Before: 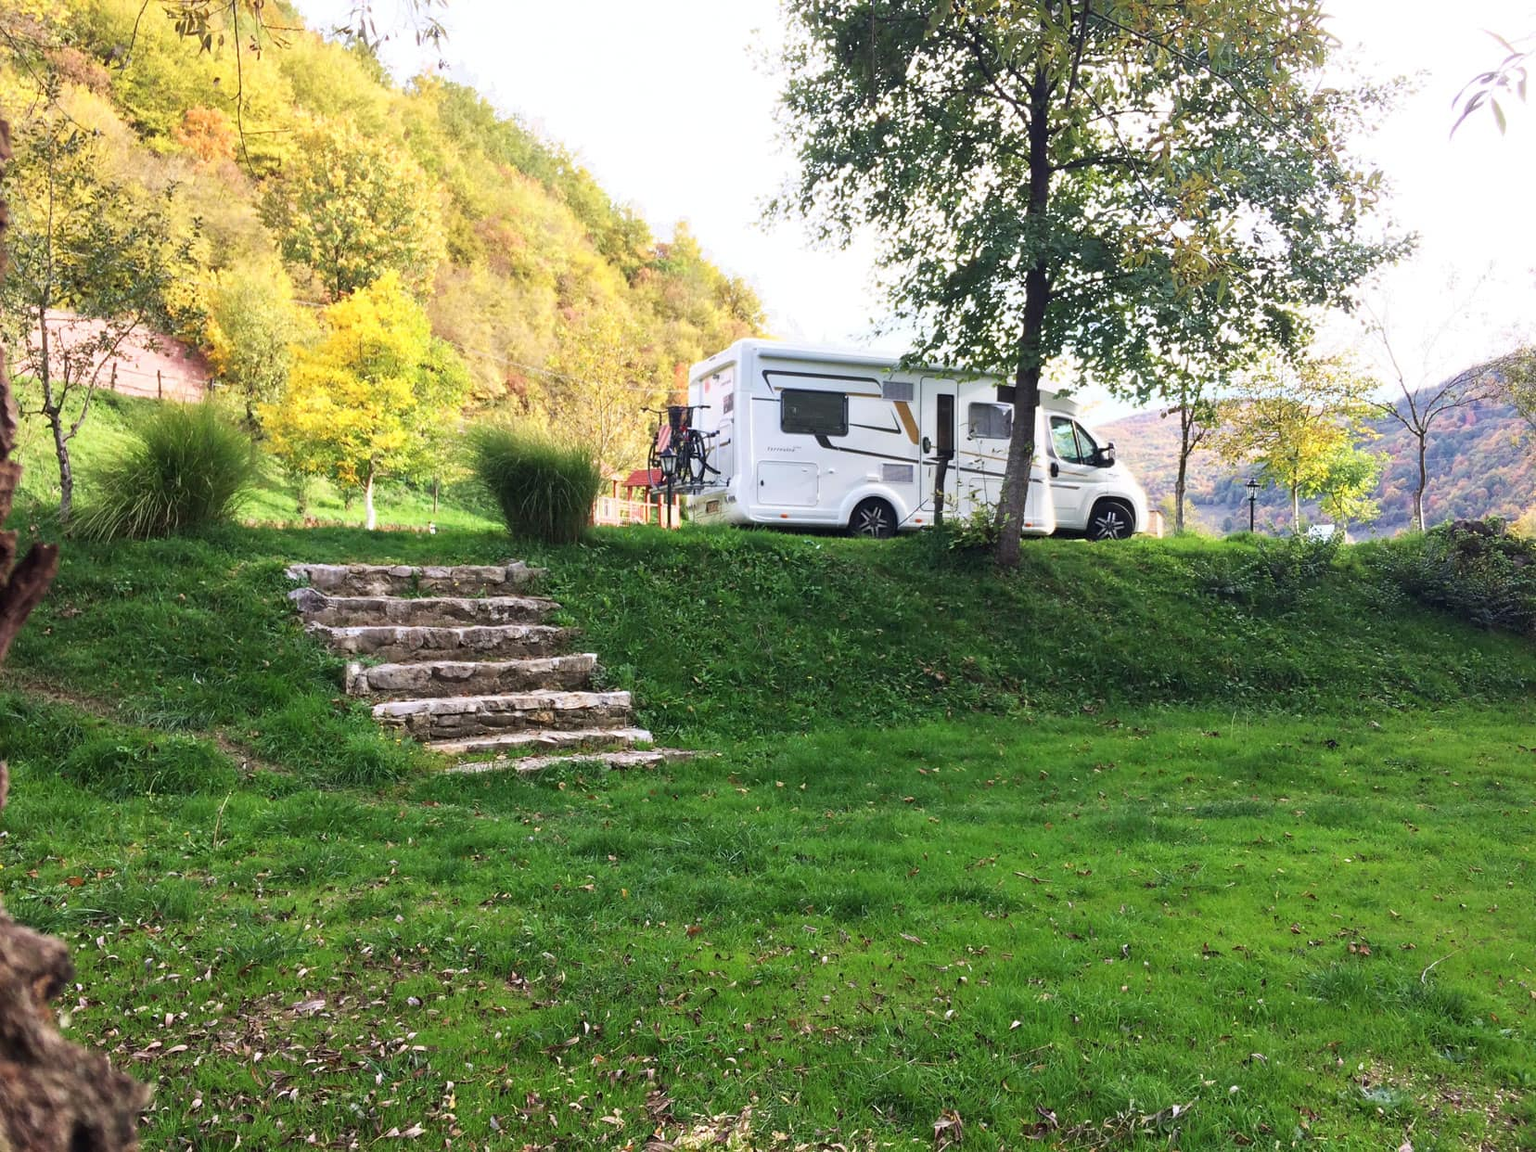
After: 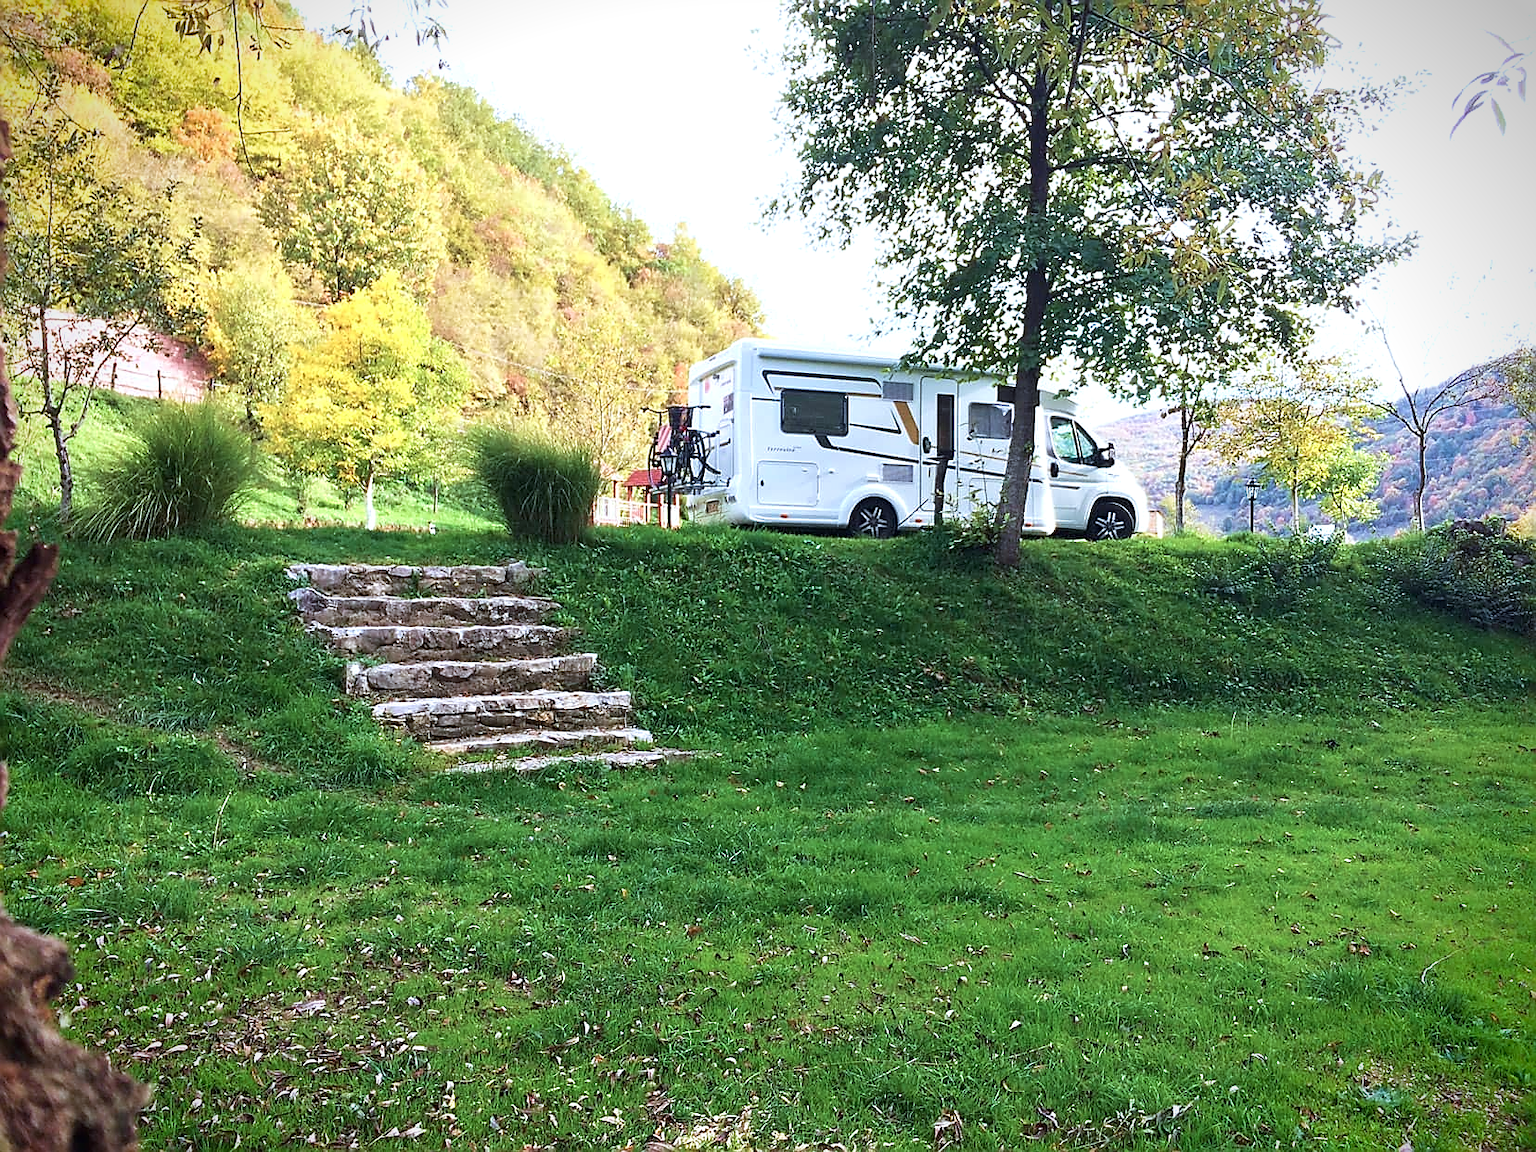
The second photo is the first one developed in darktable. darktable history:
velvia: on, module defaults
exposure: black level correction 0.001, exposure 0.192 EV, compensate exposure bias true, compensate highlight preservation false
sharpen: radius 1.351, amount 1.239, threshold 0.684
contrast brightness saturation: saturation -0.054
vignetting: fall-off start 88.39%, fall-off radius 43.33%, saturation 0.365, width/height ratio 1.158
color correction: highlights a* -4.08, highlights b* -10.79
